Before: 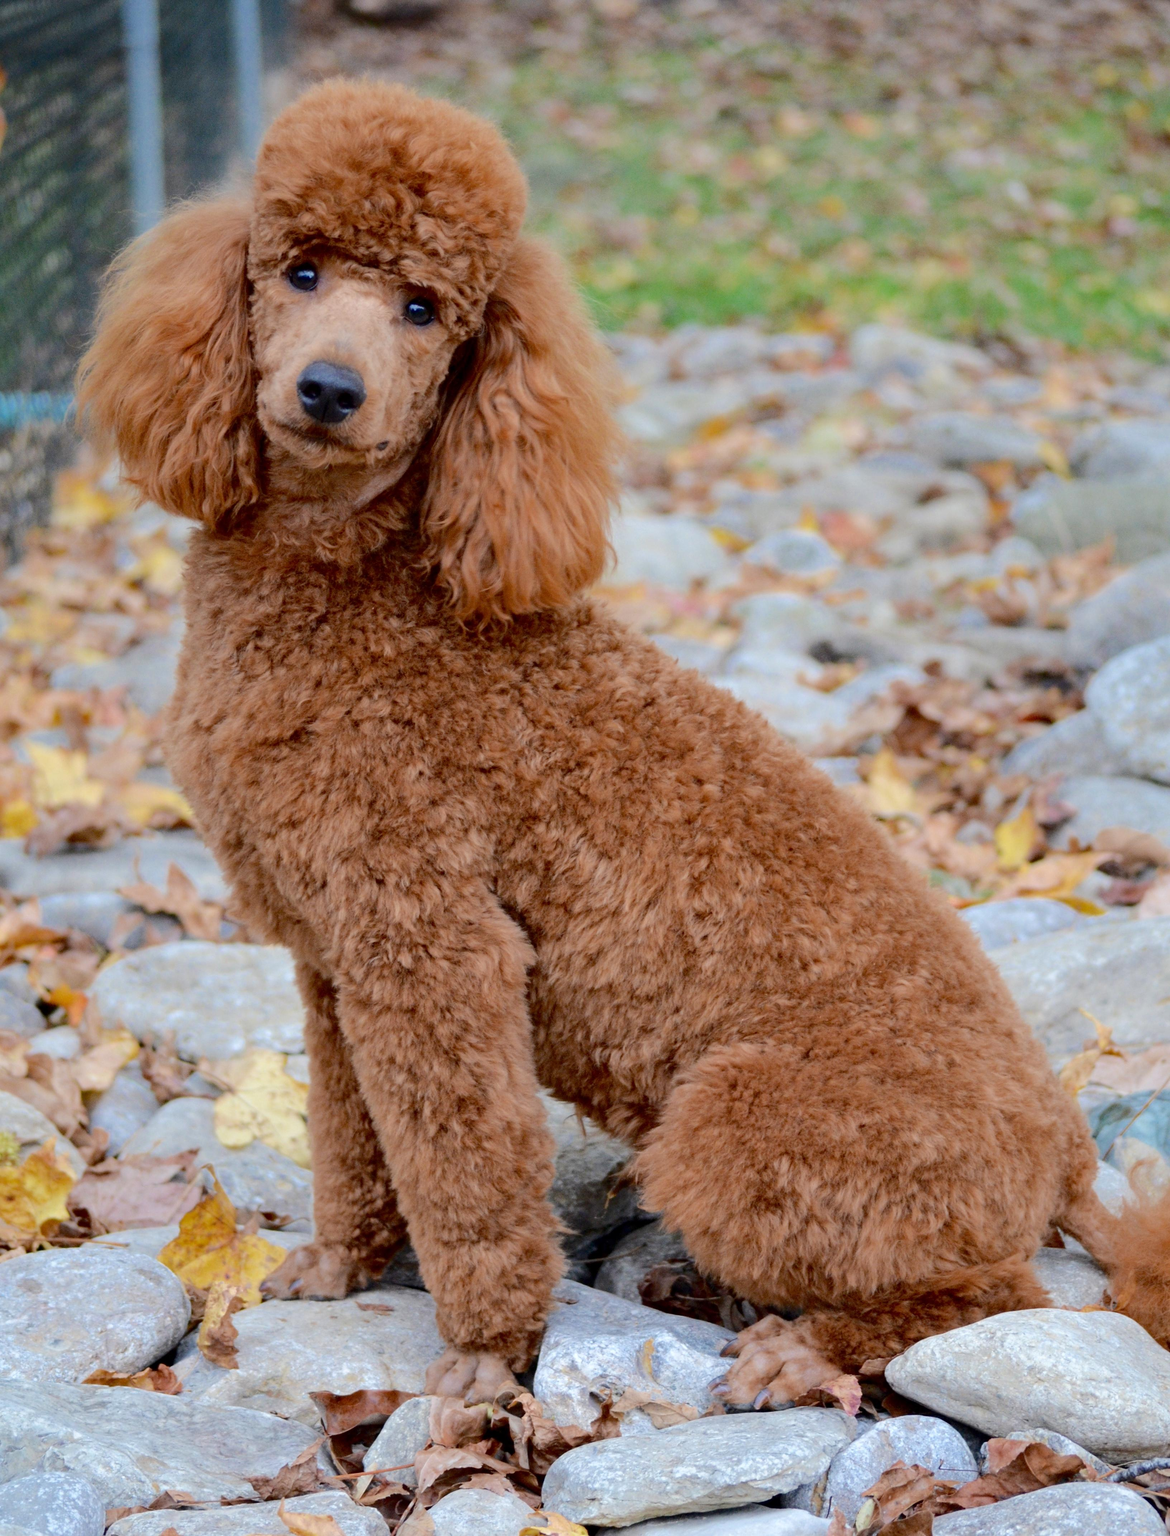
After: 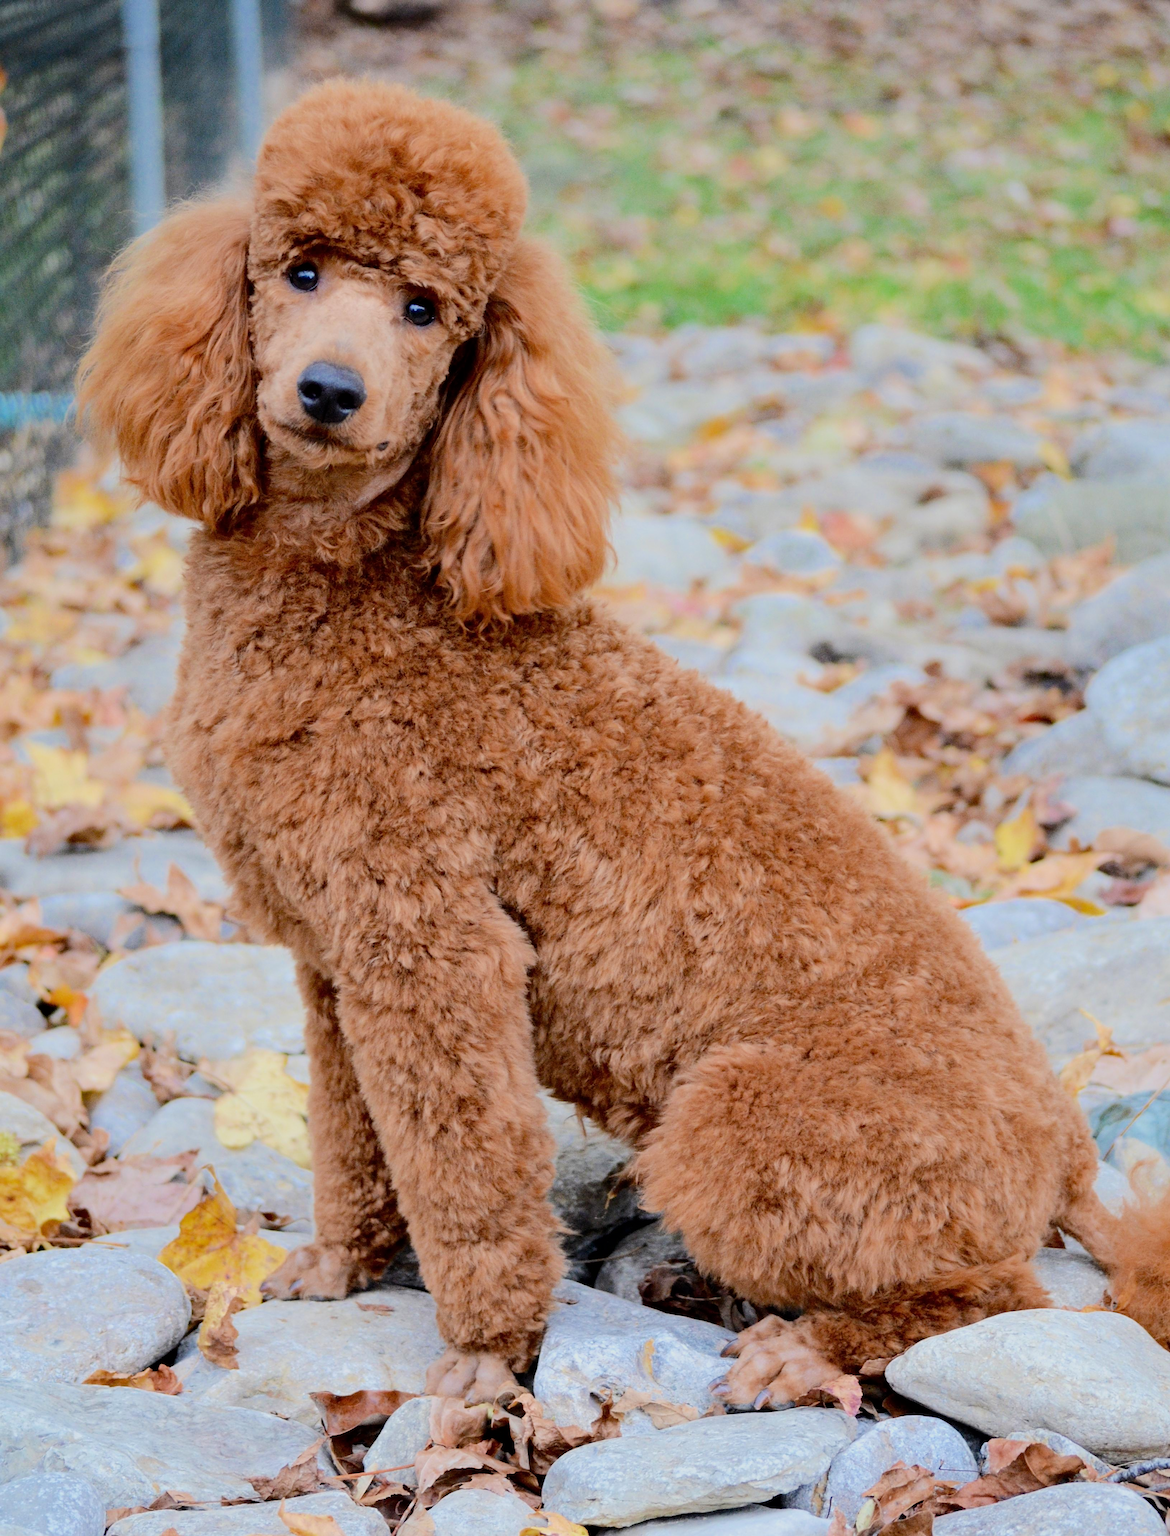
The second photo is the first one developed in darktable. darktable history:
sharpen: amount 0.2
filmic rgb: black relative exposure -7.65 EV, white relative exposure 4.56 EV, hardness 3.61, color science v6 (2022)
exposure: black level correction 0, exposure 0.5 EV, compensate highlight preservation false
